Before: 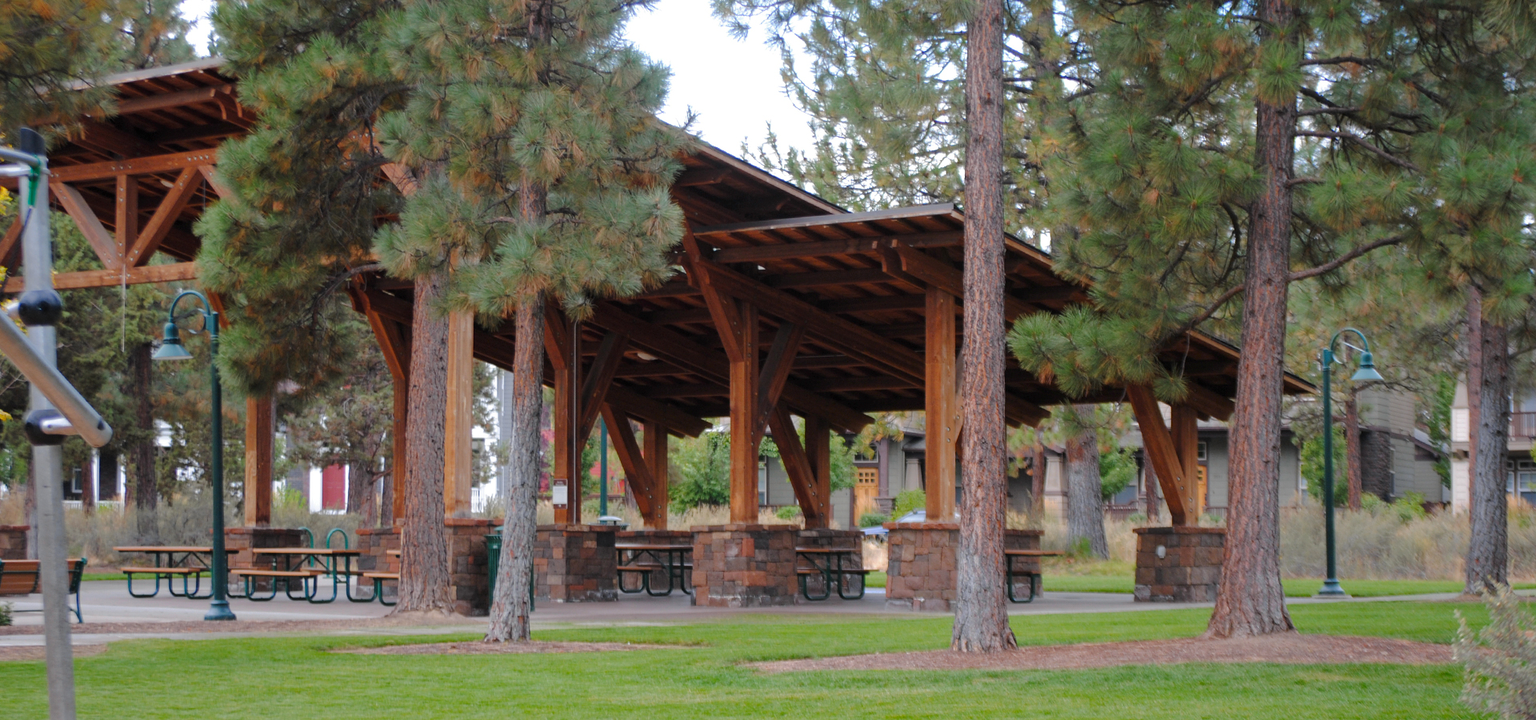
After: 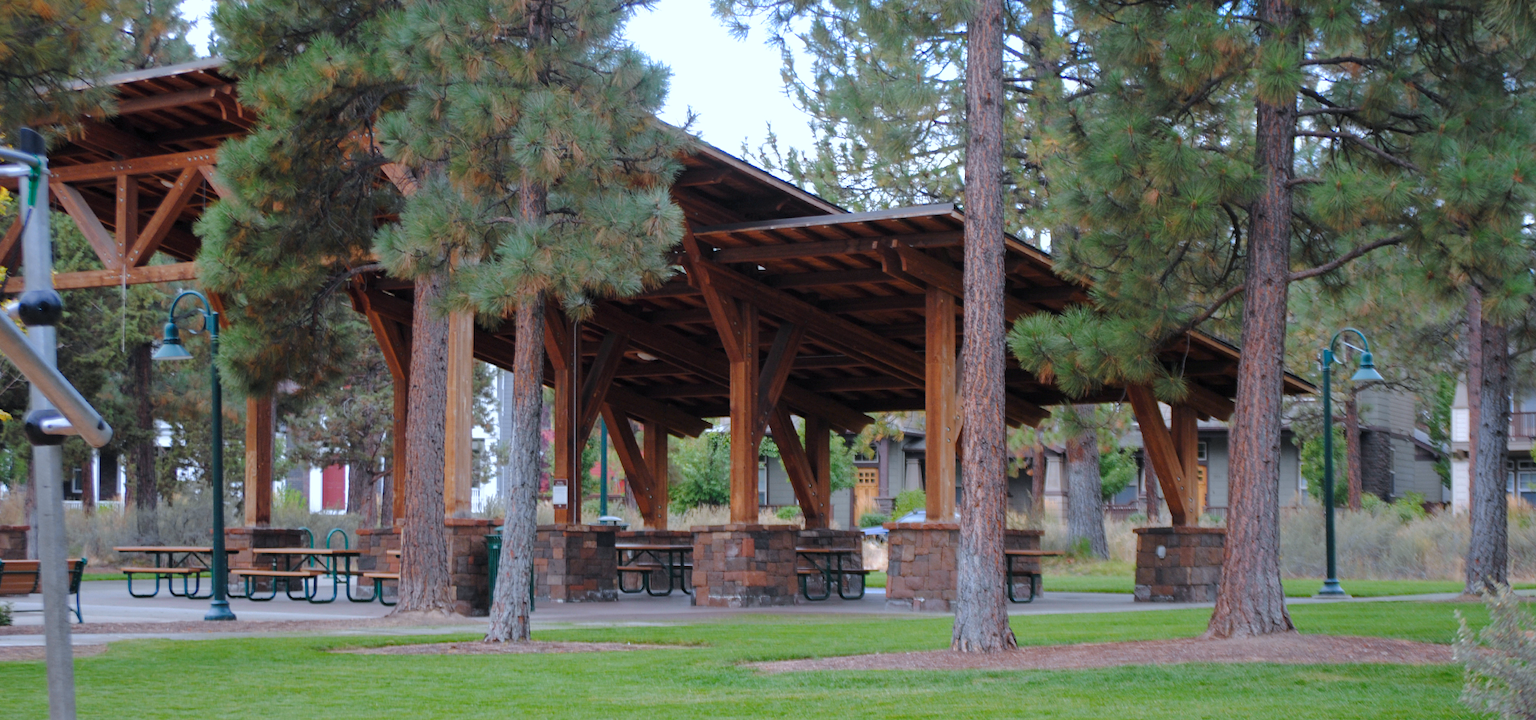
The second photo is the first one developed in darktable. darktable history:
color calibration: x 0.37, y 0.382, temperature 4316.69 K
